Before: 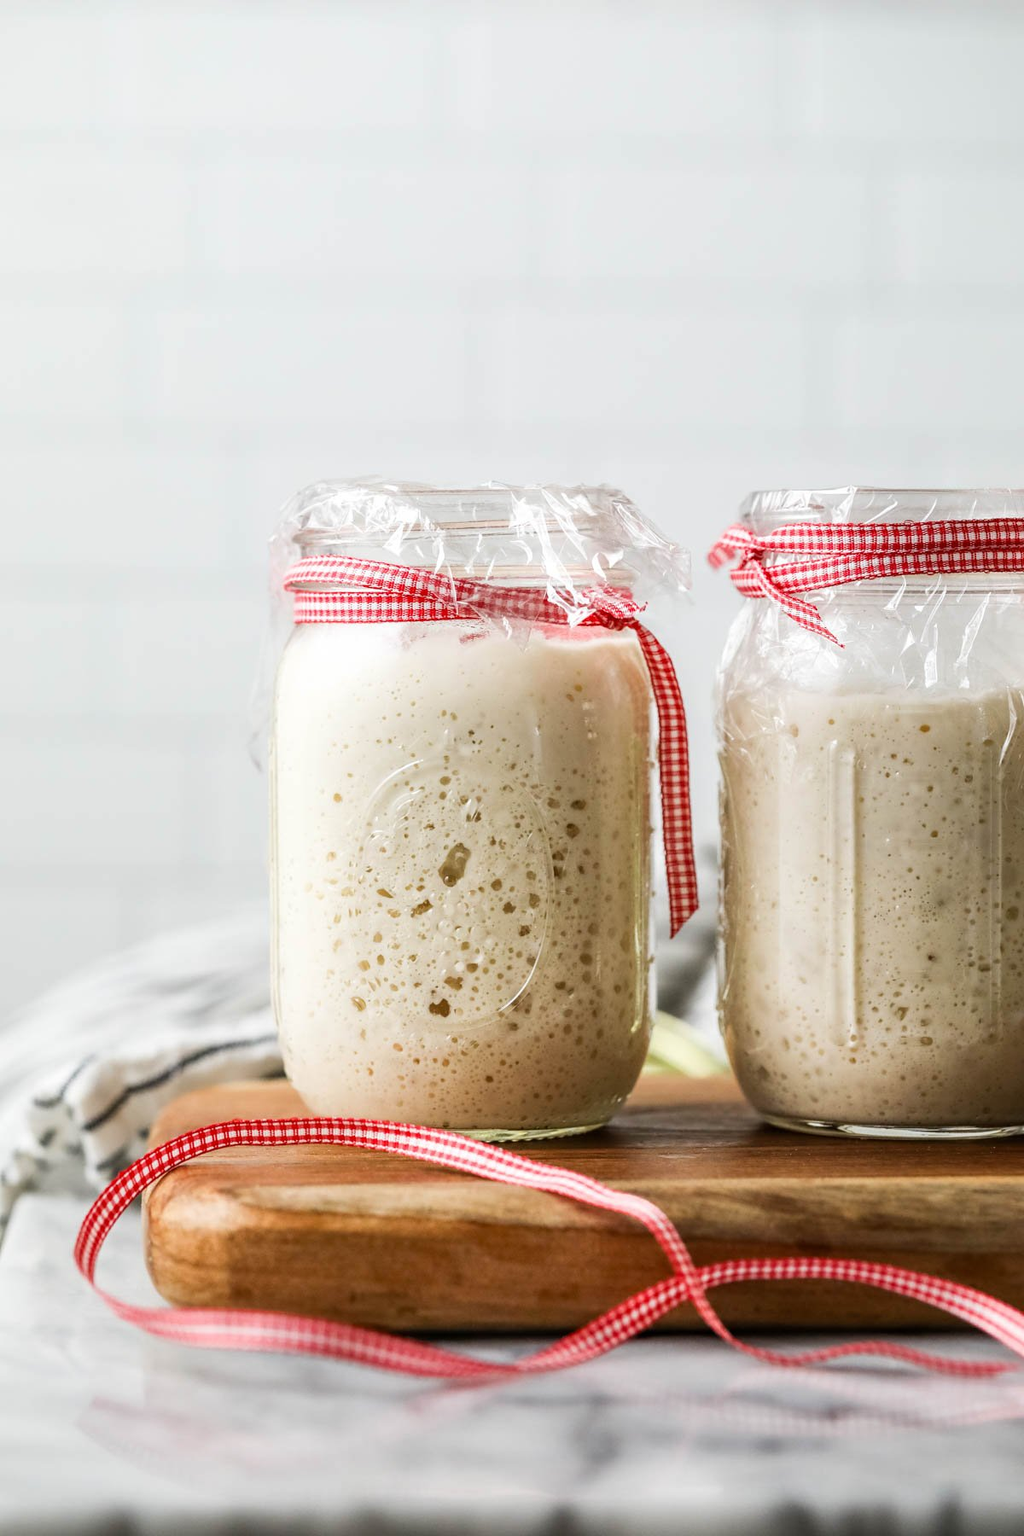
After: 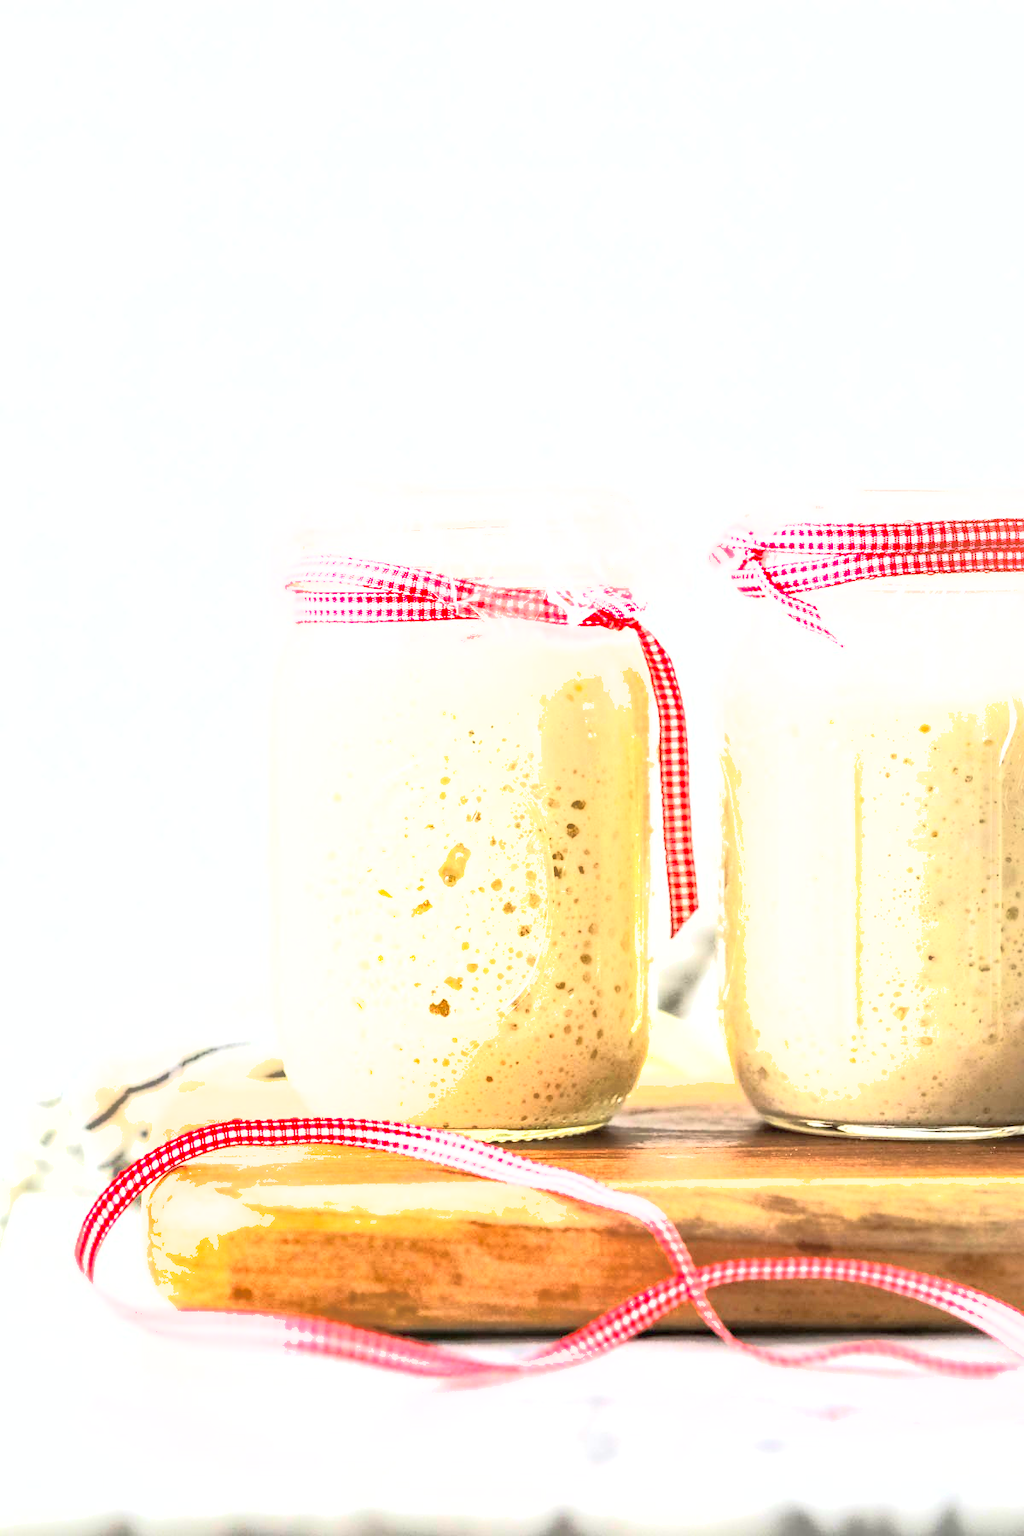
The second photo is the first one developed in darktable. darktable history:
shadows and highlights: on, module defaults
exposure: black level correction 0, exposure 1.522 EV, compensate highlight preservation false
tone curve: curves: ch0 [(0, 0) (0.003, 0.003) (0.011, 0.012) (0.025, 0.027) (0.044, 0.048) (0.069, 0.074) (0.1, 0.117) (0.136, 0.177) (0.177, 0.246) (0.224, 0.324) (0.277, 0.422) (0.335, 0.531) (0.399, 0.633) (0.468, 0.733) (0.543, 0.824) (0.623, 0.895) (0.709, 0.938) (0.801, 0.961) (0.898, 0.98) (1, 1)], color space Lab, independent channels, preserve colors none
